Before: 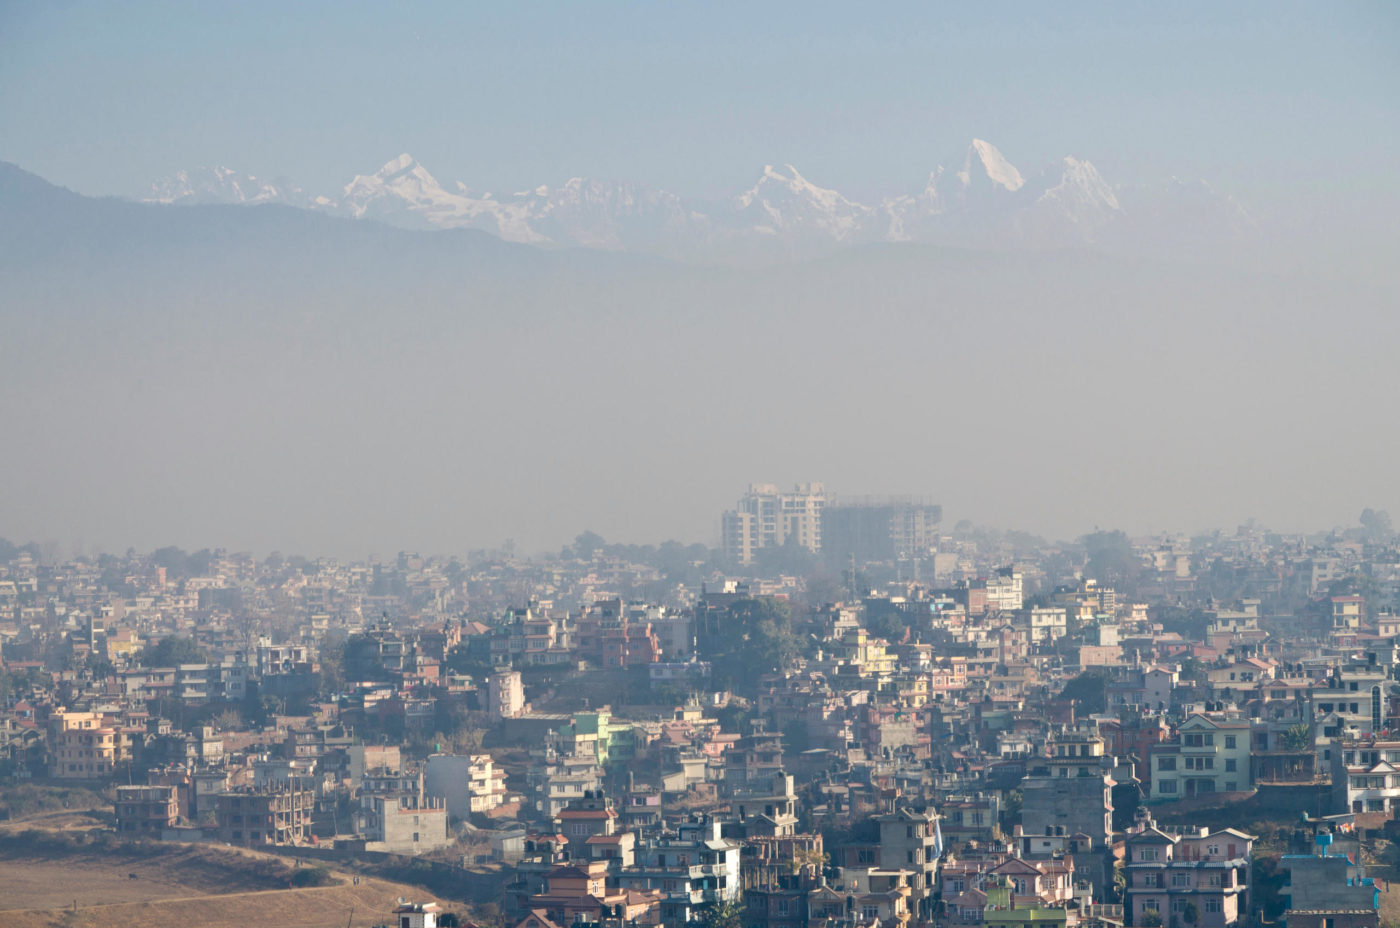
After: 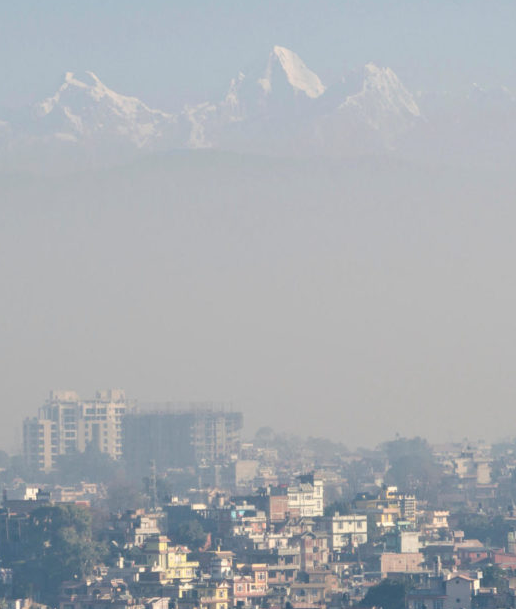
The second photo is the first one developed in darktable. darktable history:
crop and rotate: left 49.936%, top 10.094%, right 13.136%, bottom 24.256%
exposure: compensate highlight preservation false
